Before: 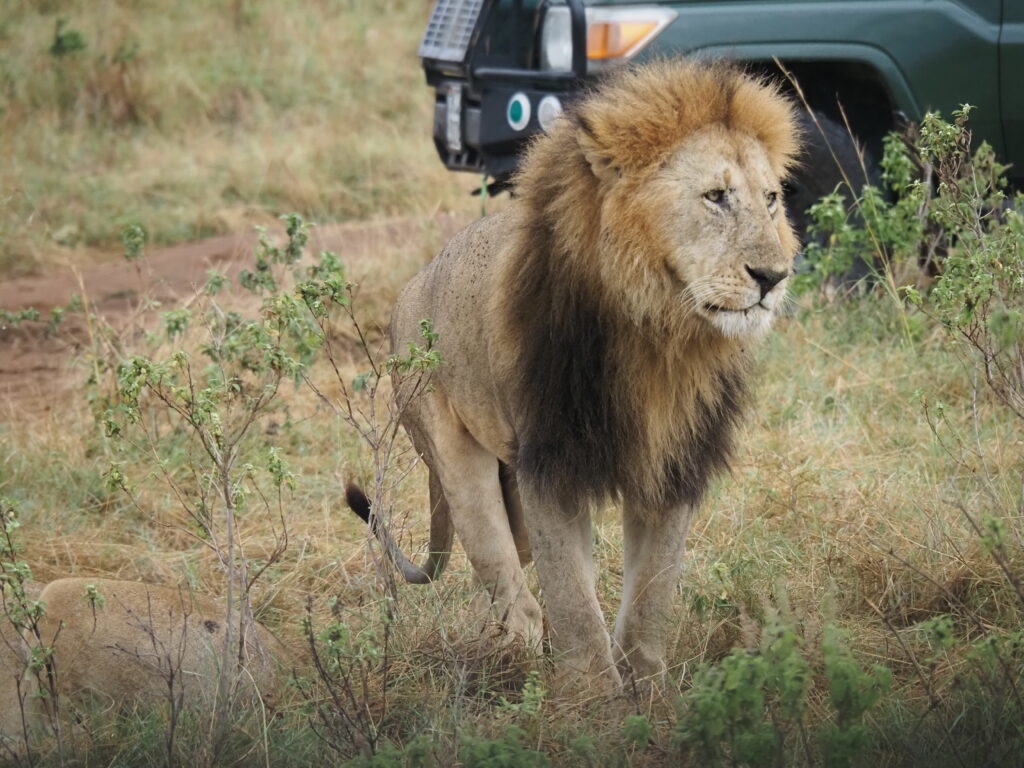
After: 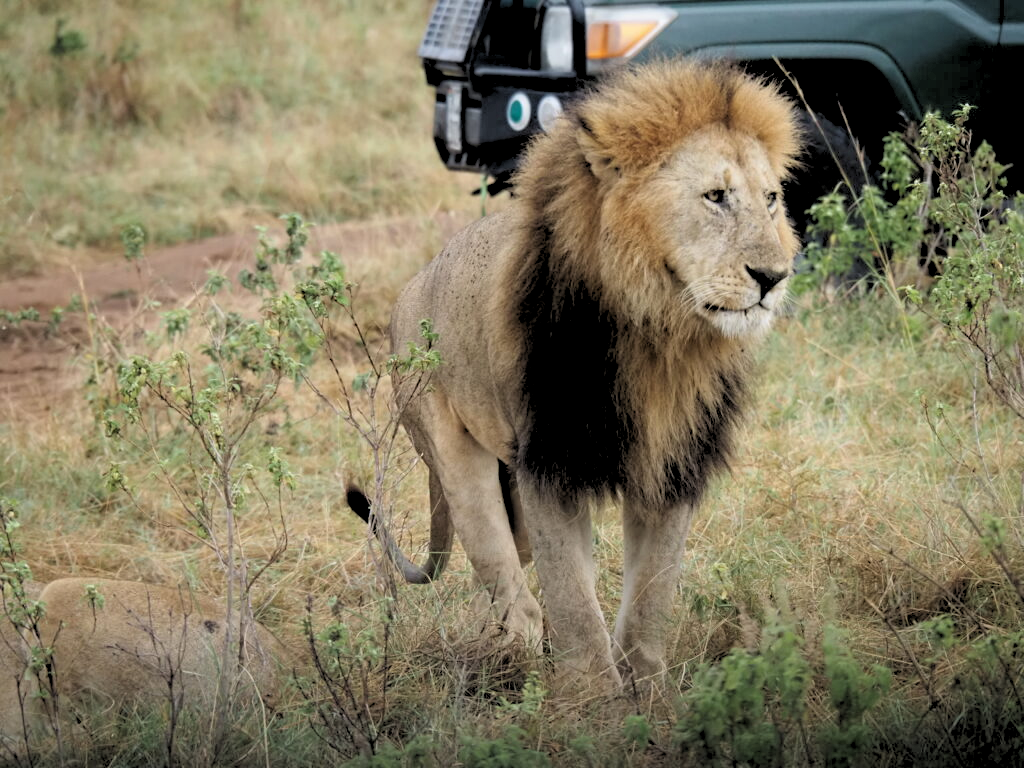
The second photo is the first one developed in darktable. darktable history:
rgb levels: levels [[0.029, 0.461, 0.922], [0, 0.5, 1], [0, 0.5, 1]]
